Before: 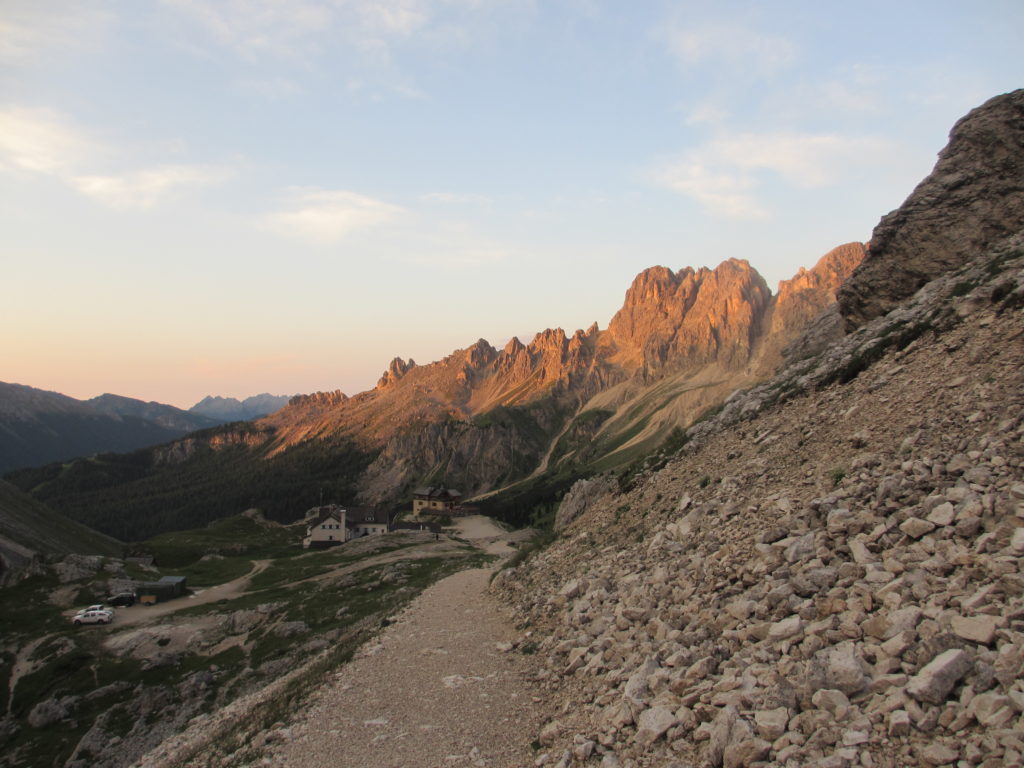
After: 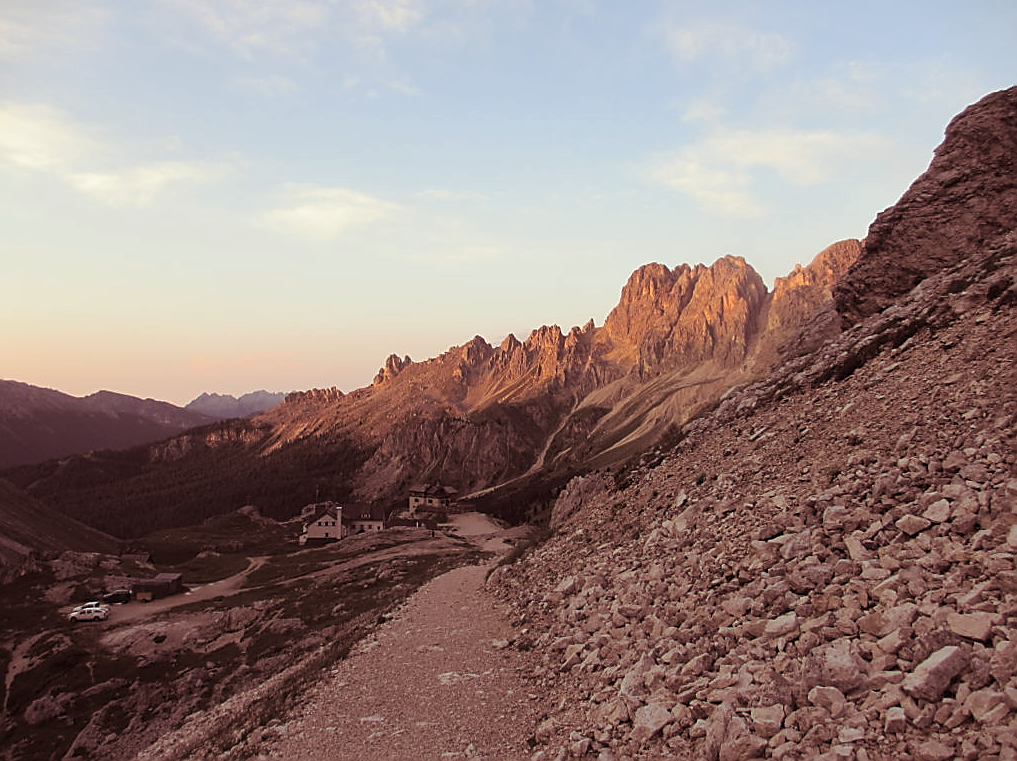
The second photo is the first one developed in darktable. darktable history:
crop: left 0.434%, top 0.485%, right 0.244%, bottom 0.386%
split-toning: on, module defaults
sharpen: radius 1.4, amount 1.25, threshold 0.7
